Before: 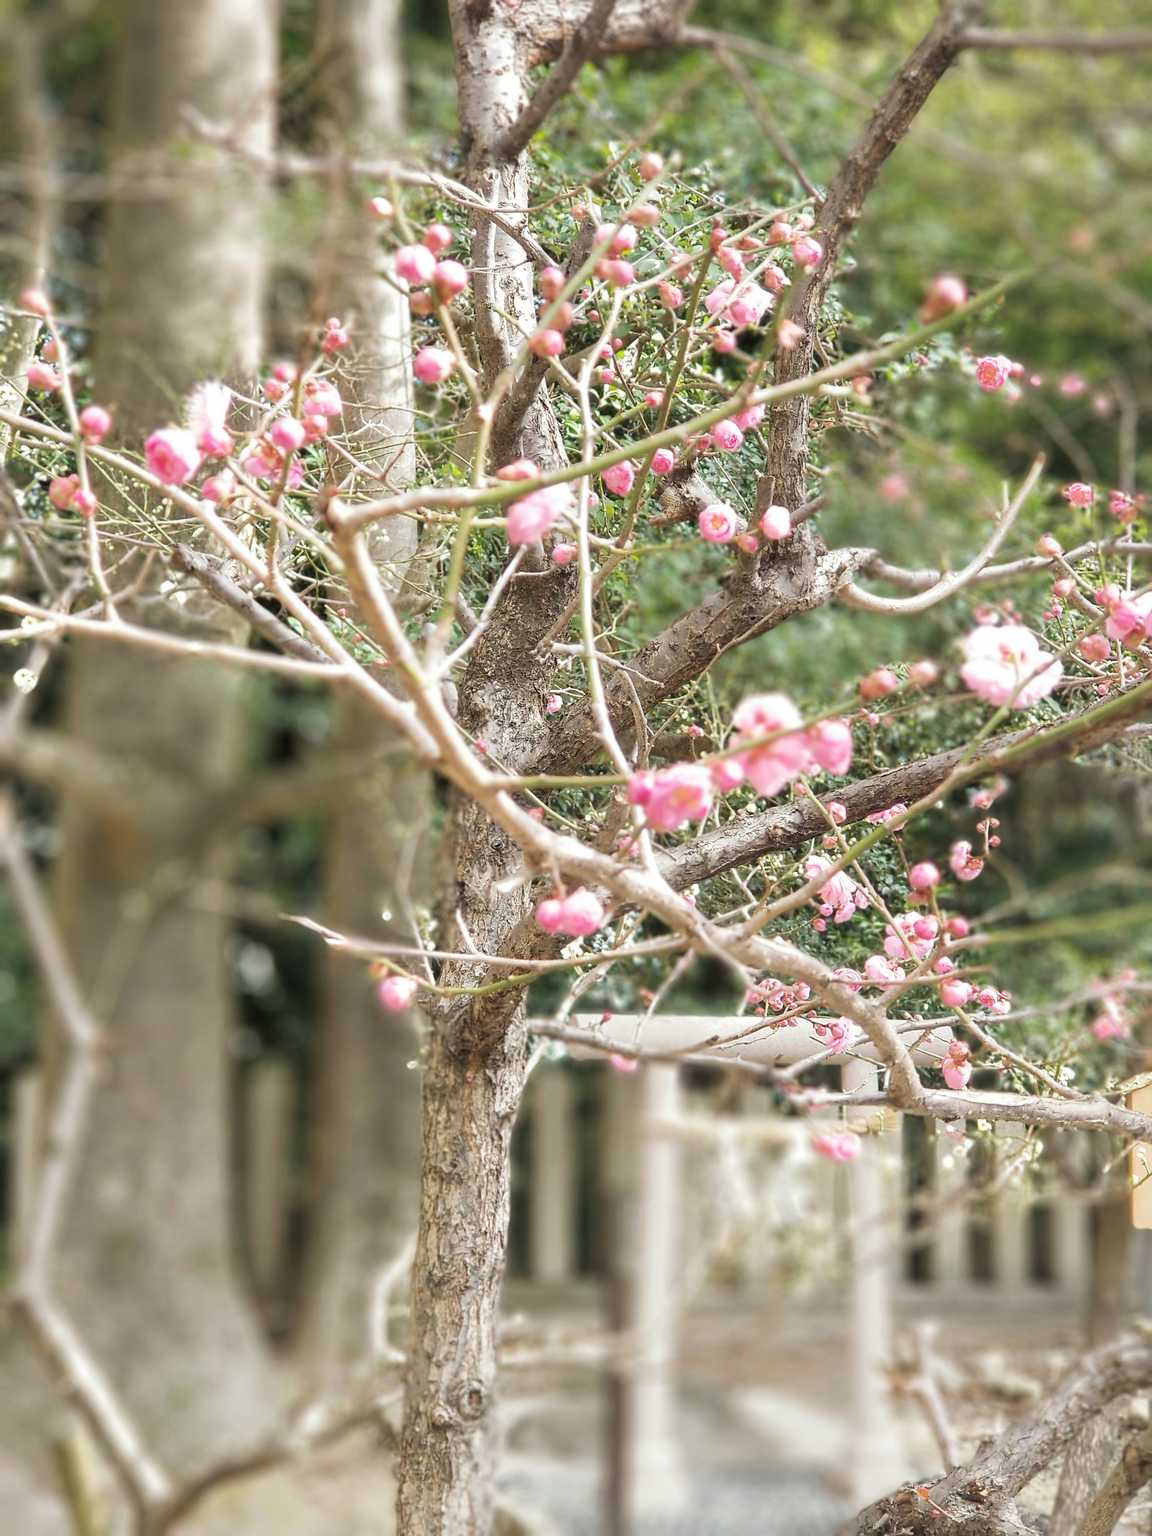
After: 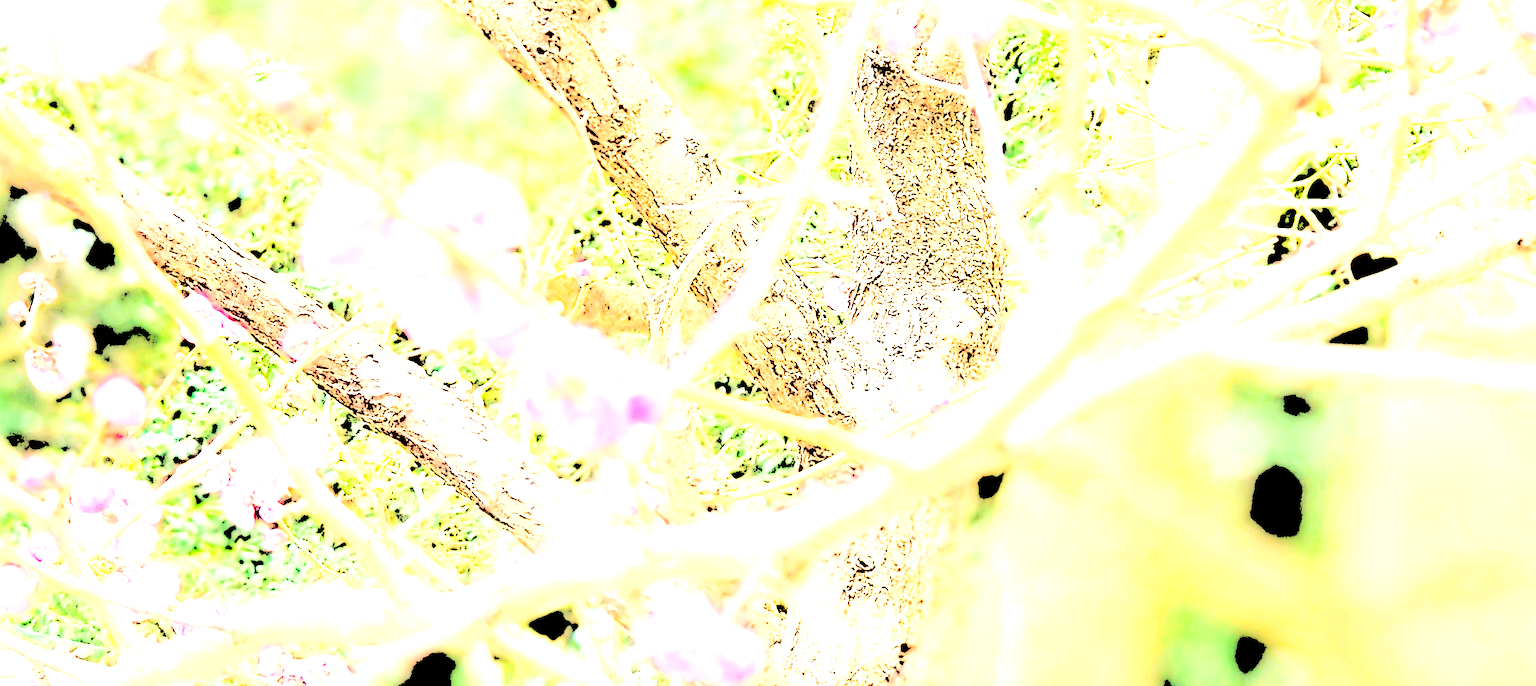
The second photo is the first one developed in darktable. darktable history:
crop and rotate: angle 16.12°, top 30.835%, bottom 35.653%
levels: levels [0.246, 0.246, 0.506]
base curve: curves: ch0 [(0, 0) (0.028, 0.03) (0.121, 0.232) (0.46, 0.748) (0.859, 0.968) (1, 1)], preserve colors none
sharpen: on, module defaults
